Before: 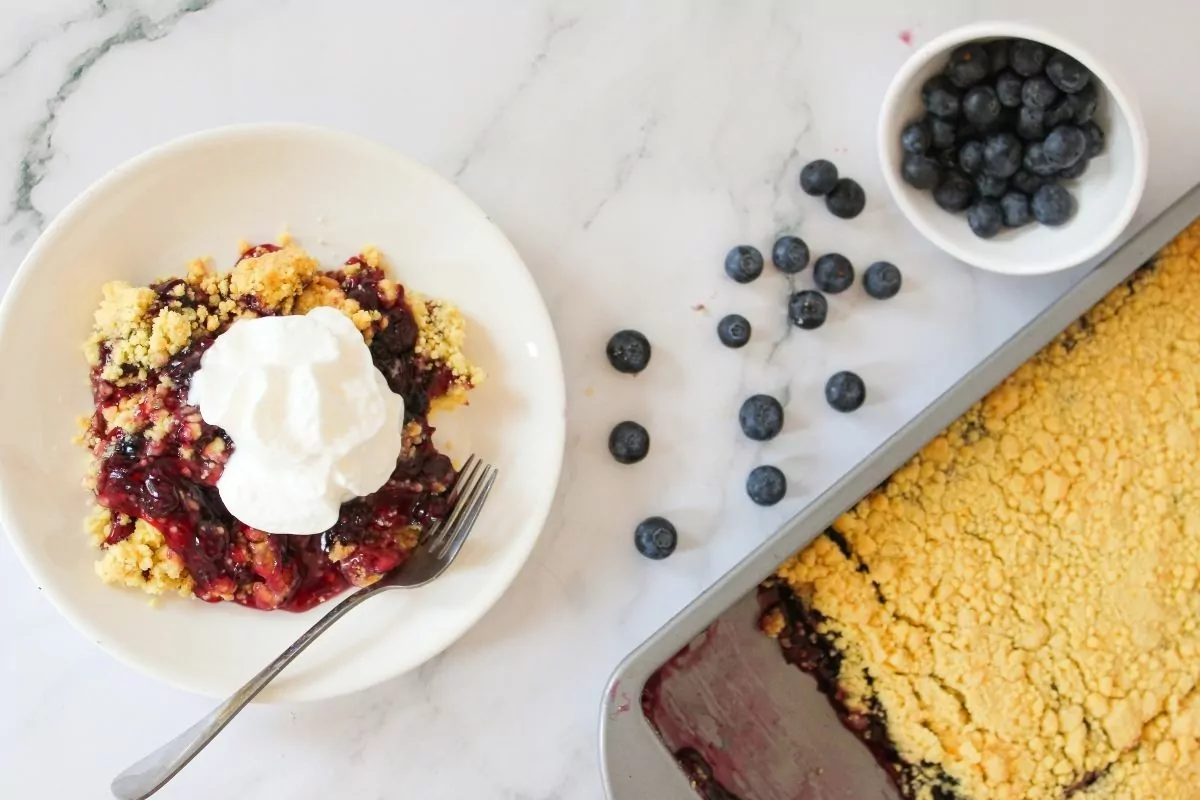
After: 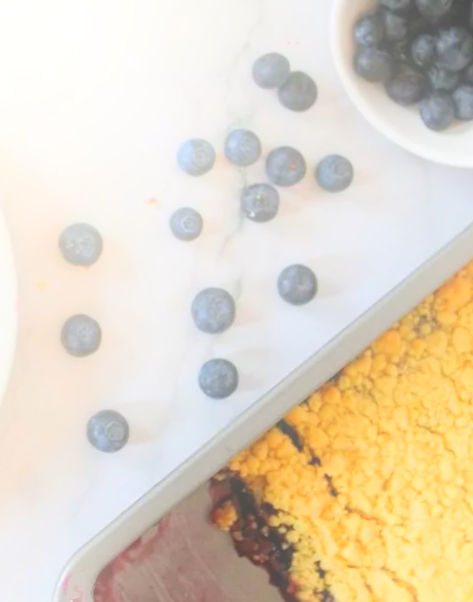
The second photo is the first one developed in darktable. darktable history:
bloom: on, module defaults
crop: left 45.721%, top 13.393%, right 14.118%, bottom 10.01%
